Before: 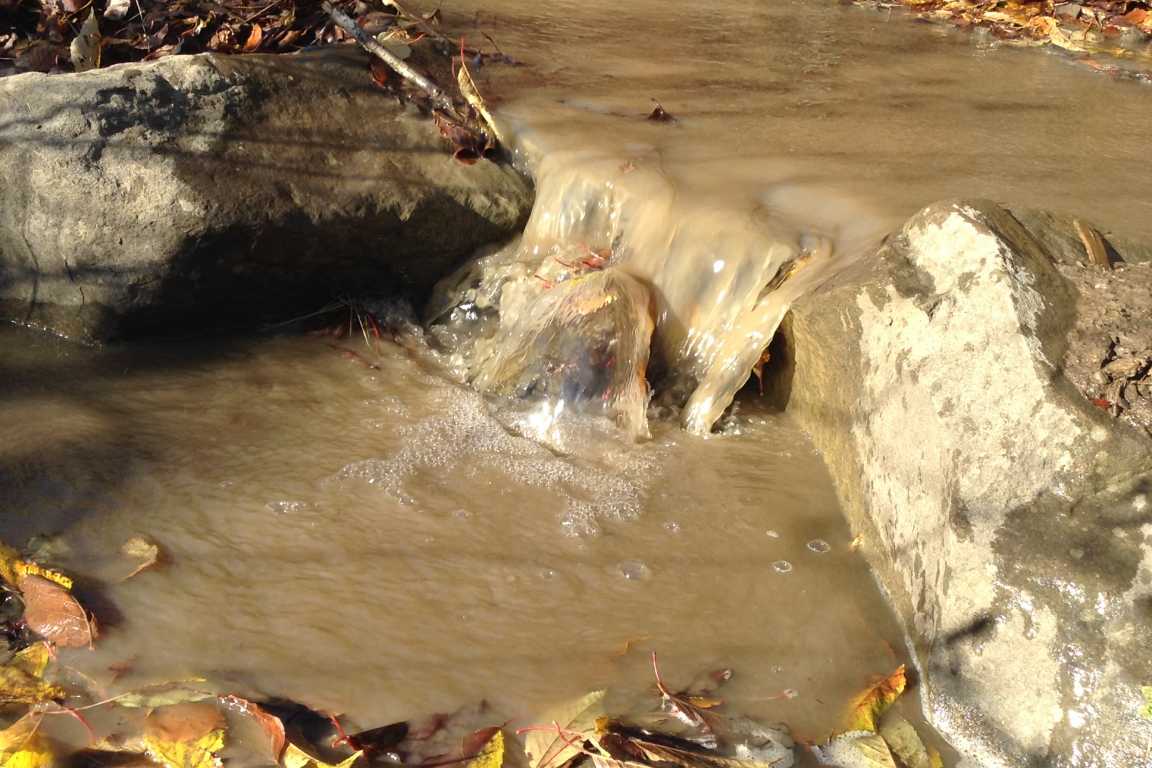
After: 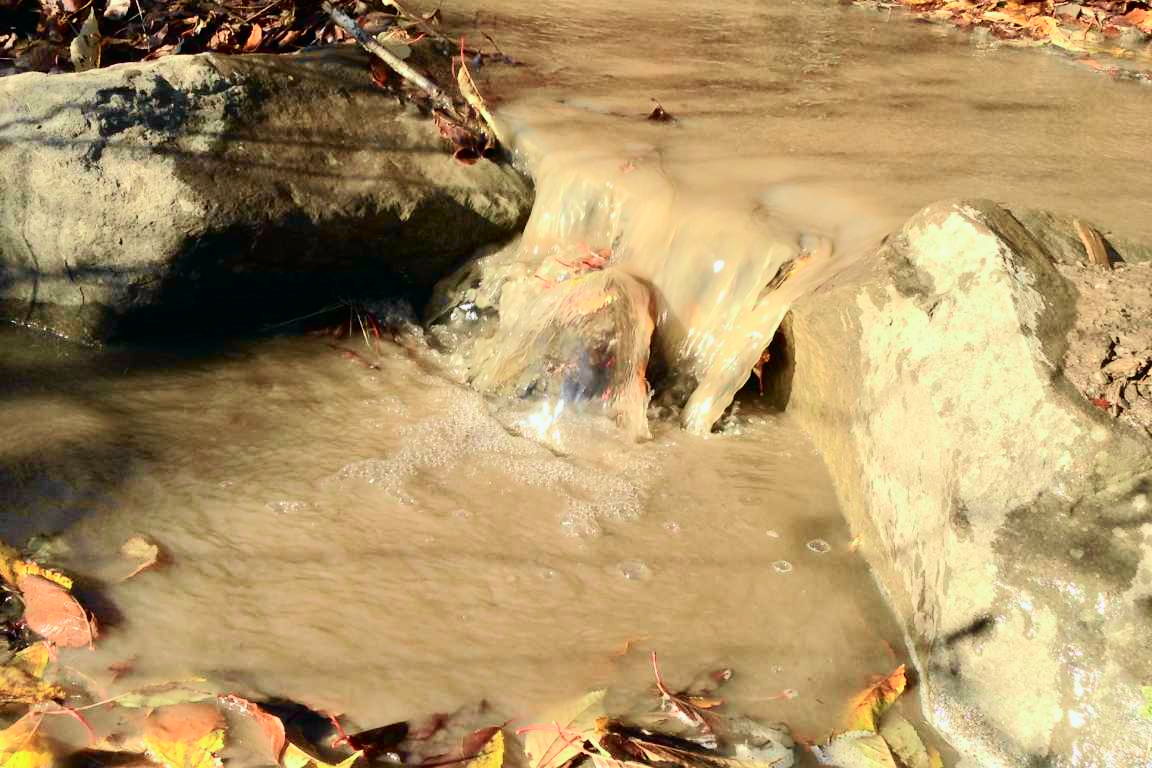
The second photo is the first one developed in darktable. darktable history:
tone curve: curves: ch0 [(0, 0) (0.037, 0.011) (0.135, 0.093) (0.266, 0.281) (0.461, 0.555) (0.581, 0.716) (0.675, 0.793) (0.767, 0.849) (0.91, 0.924) (1, 0.979)]; ch1 [(0, 0) (0.292, 0.278) (0.431, 0.418) (0.493, 0.479) (0.506, 0.5) (0.532, 0.537) (0.562, 0.581) (0.641, 0.663) (0.754, 0.76) (1, 1)]; ch2 [(0, 0) (0.294, 0.3) (0.361, 0.372) (0.429, 0.445) (0.478, 0.486) (0.502, 0.498) (0.518, 0.522) (0.531, 0.549) (0.561, 0.59) (0.64, 0.655) (0.693, 0.706) (0.845, 0.833) (1, 0.951)], color space Lab, independent channels, preserve colors none
